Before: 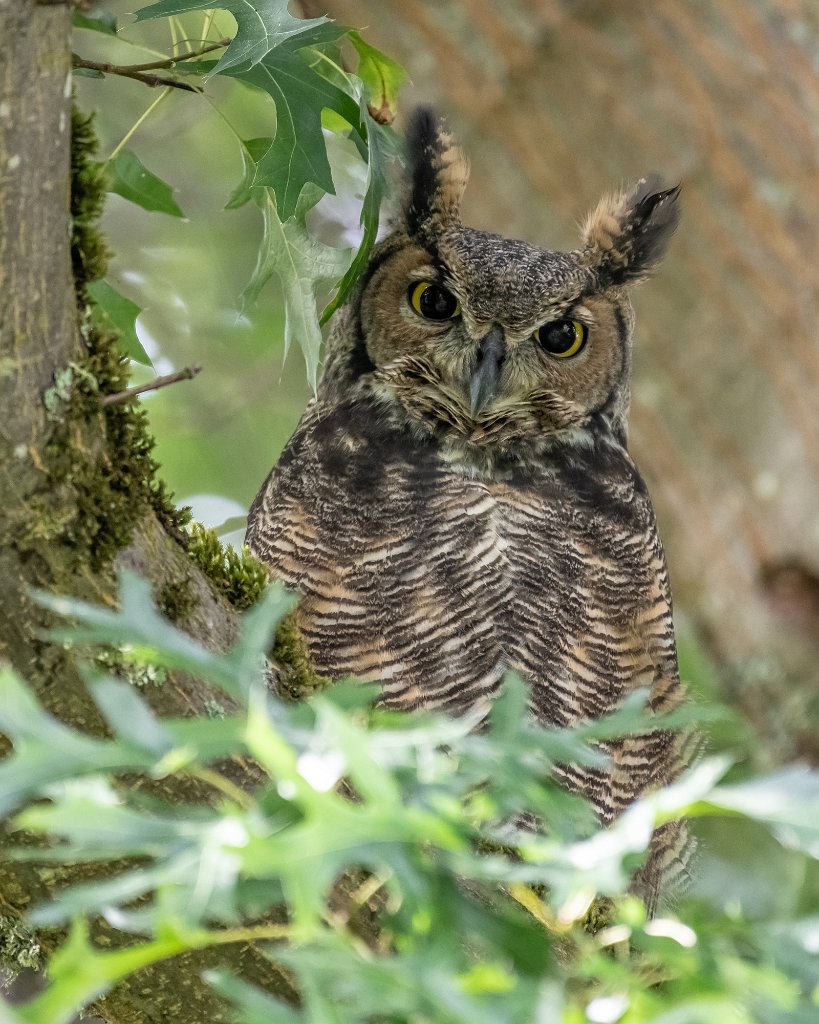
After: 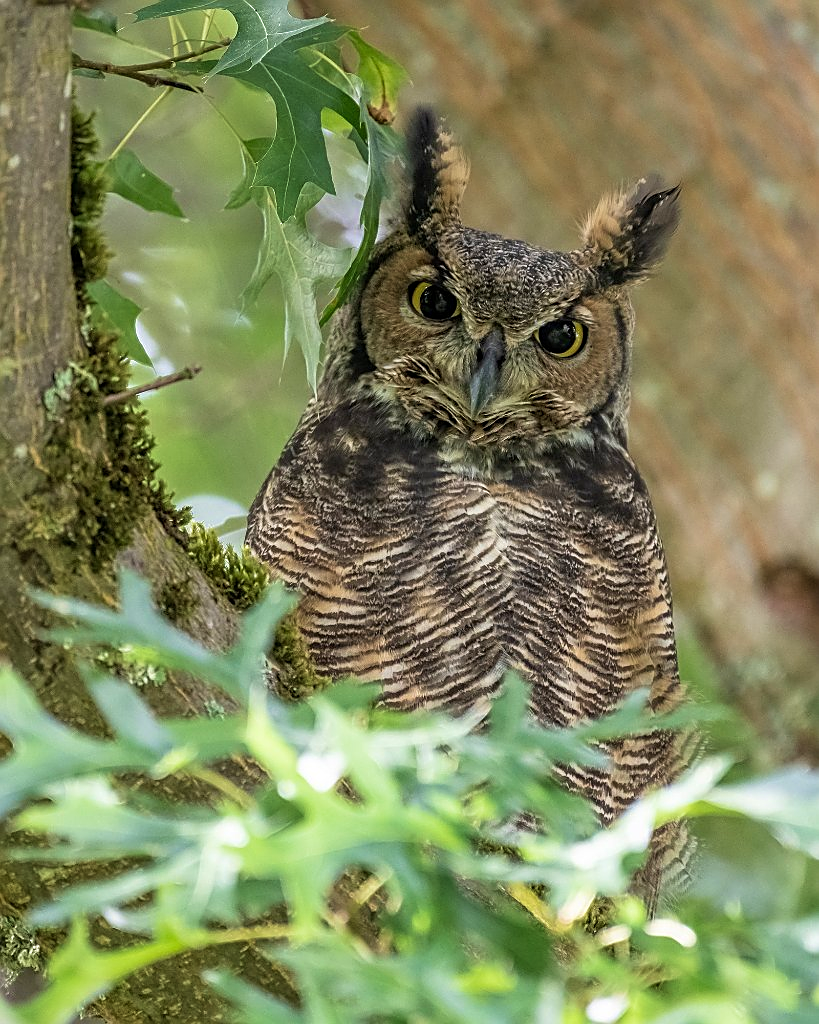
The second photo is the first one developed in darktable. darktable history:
sharpen: on, module defaults
velvia: strength 29%
